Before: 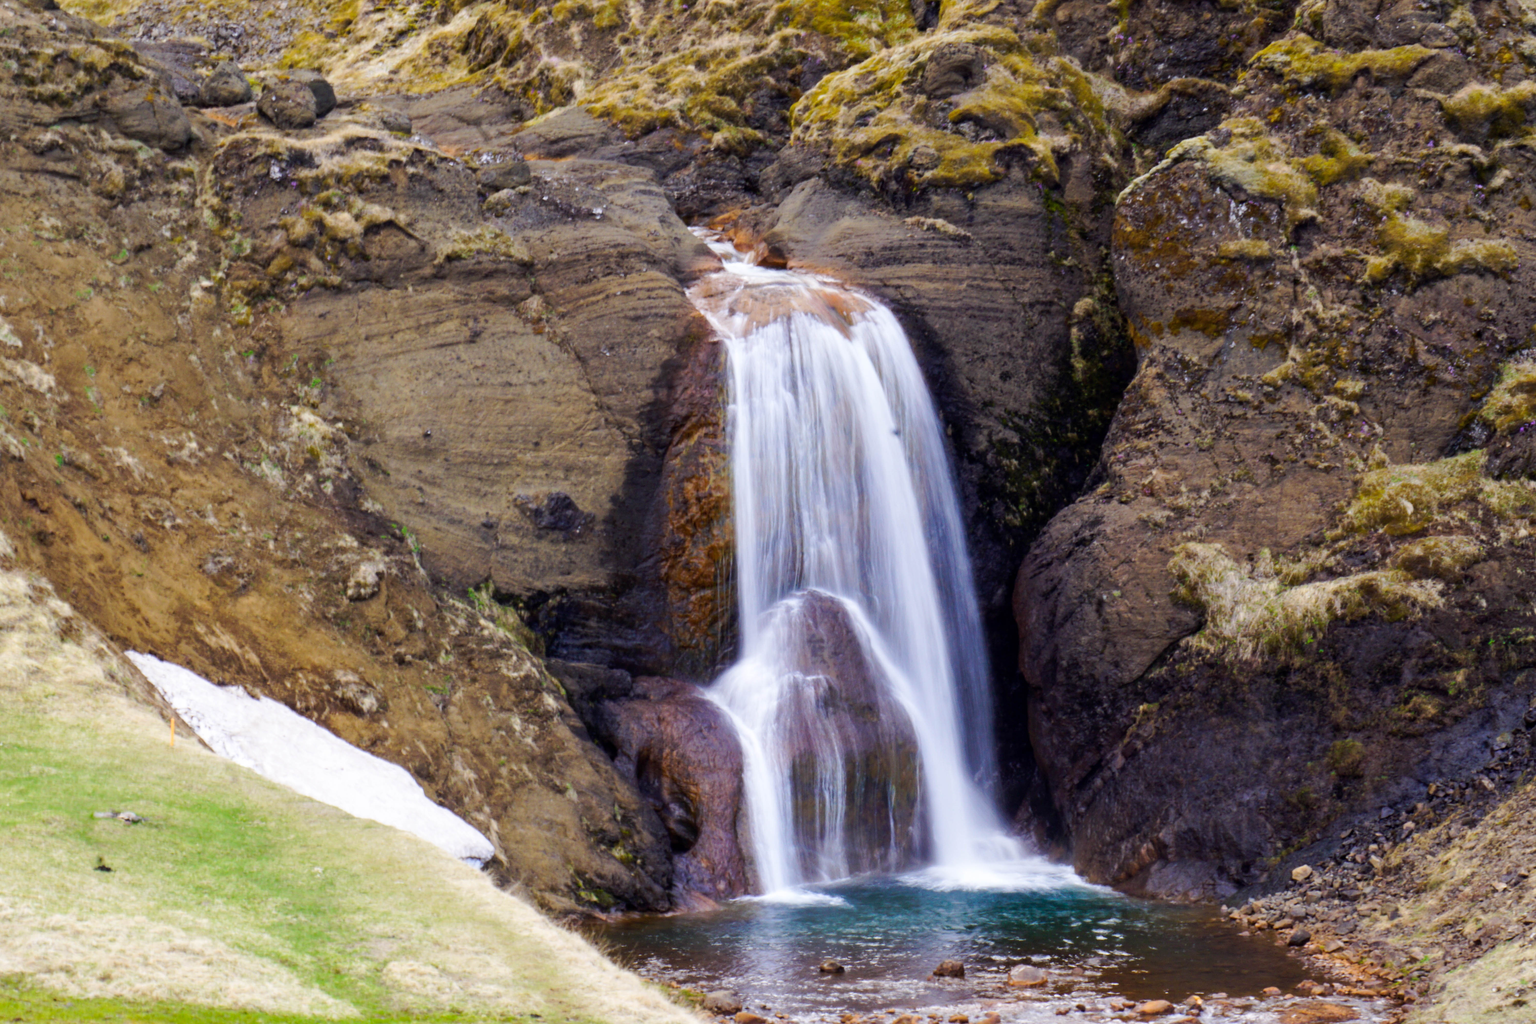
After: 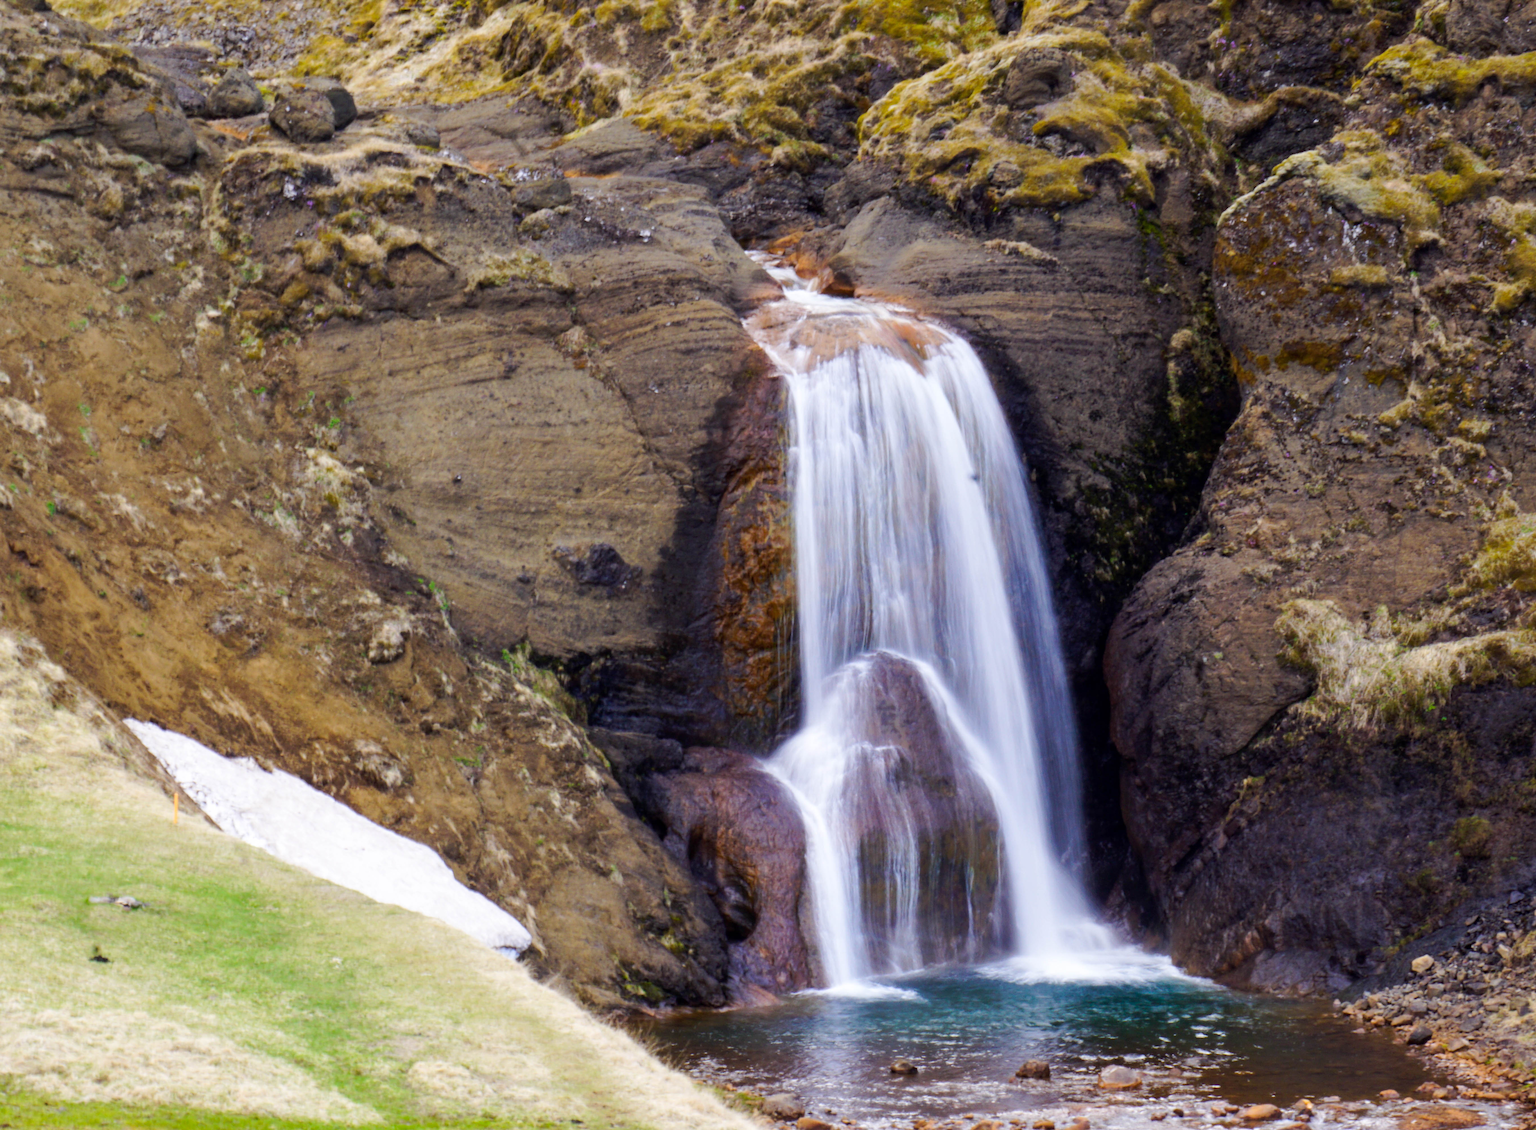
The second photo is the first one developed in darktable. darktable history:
crop and rotate: left 0.895%, right 8.491%
